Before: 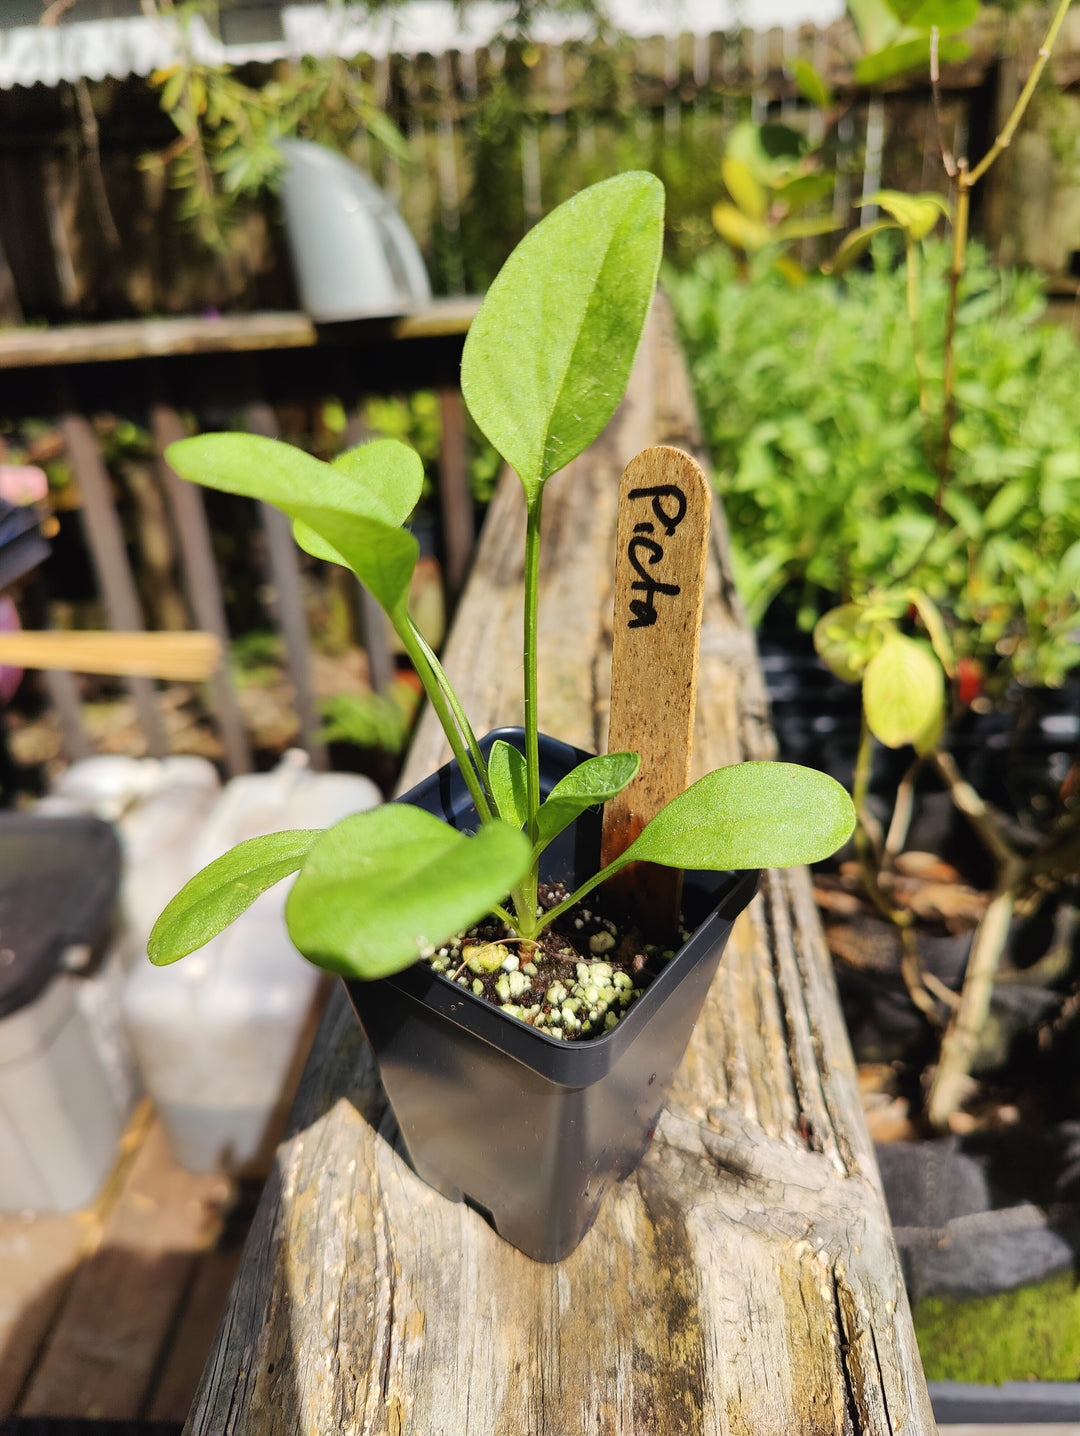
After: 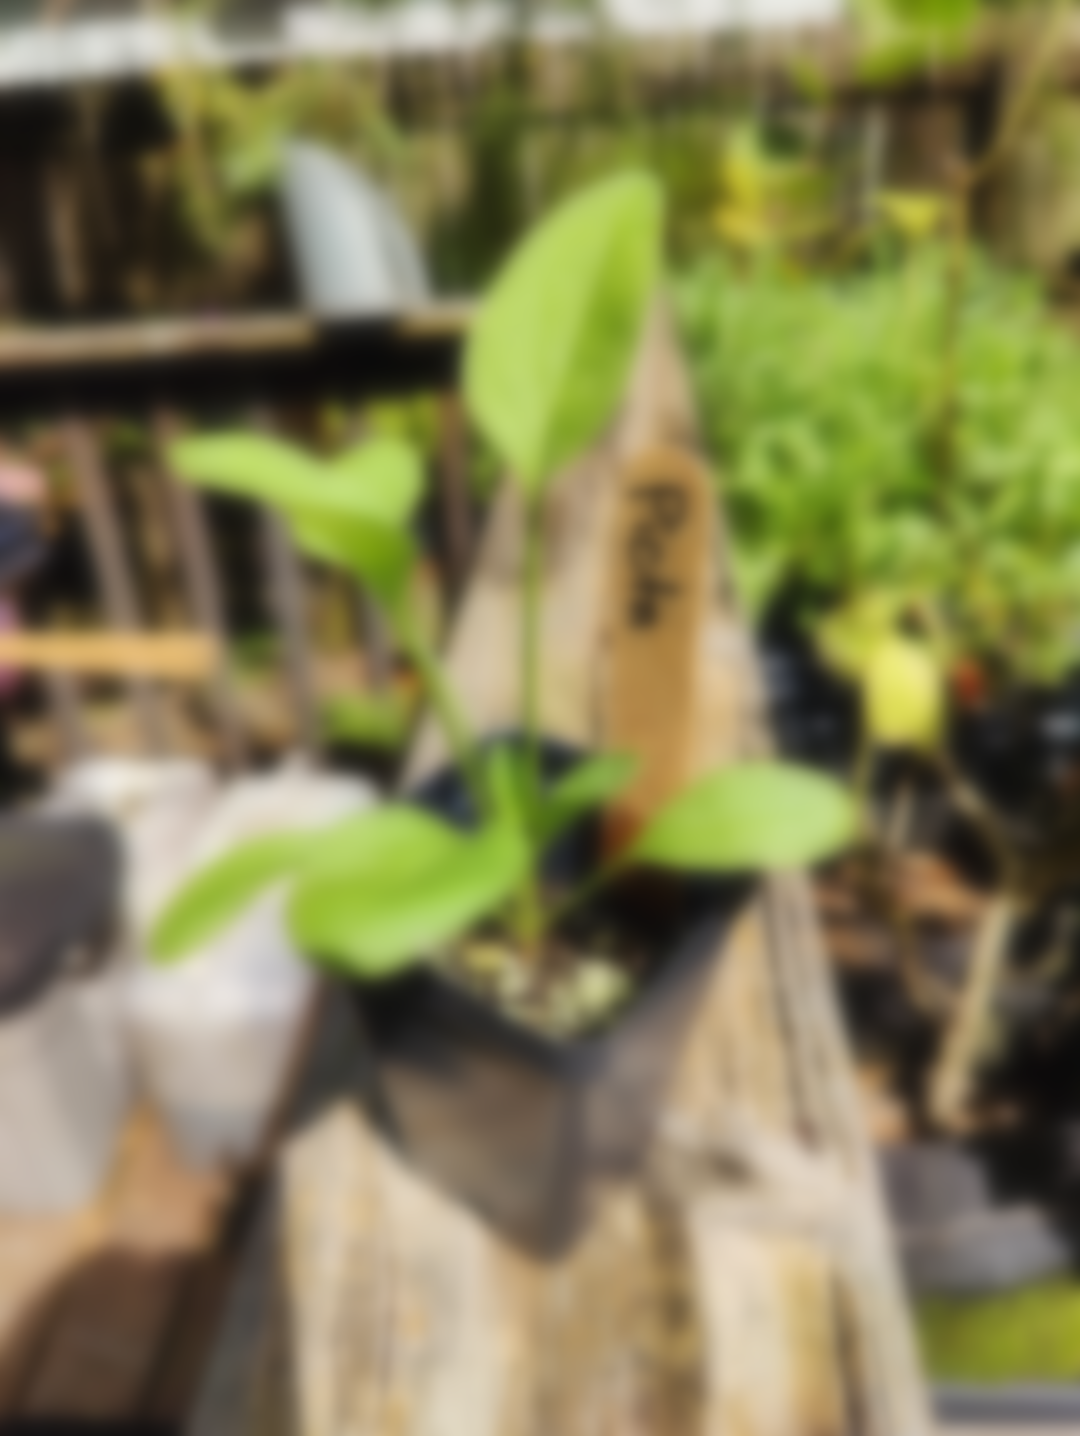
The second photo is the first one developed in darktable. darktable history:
white balance: emerald 1
lowpass: on, module defaults
